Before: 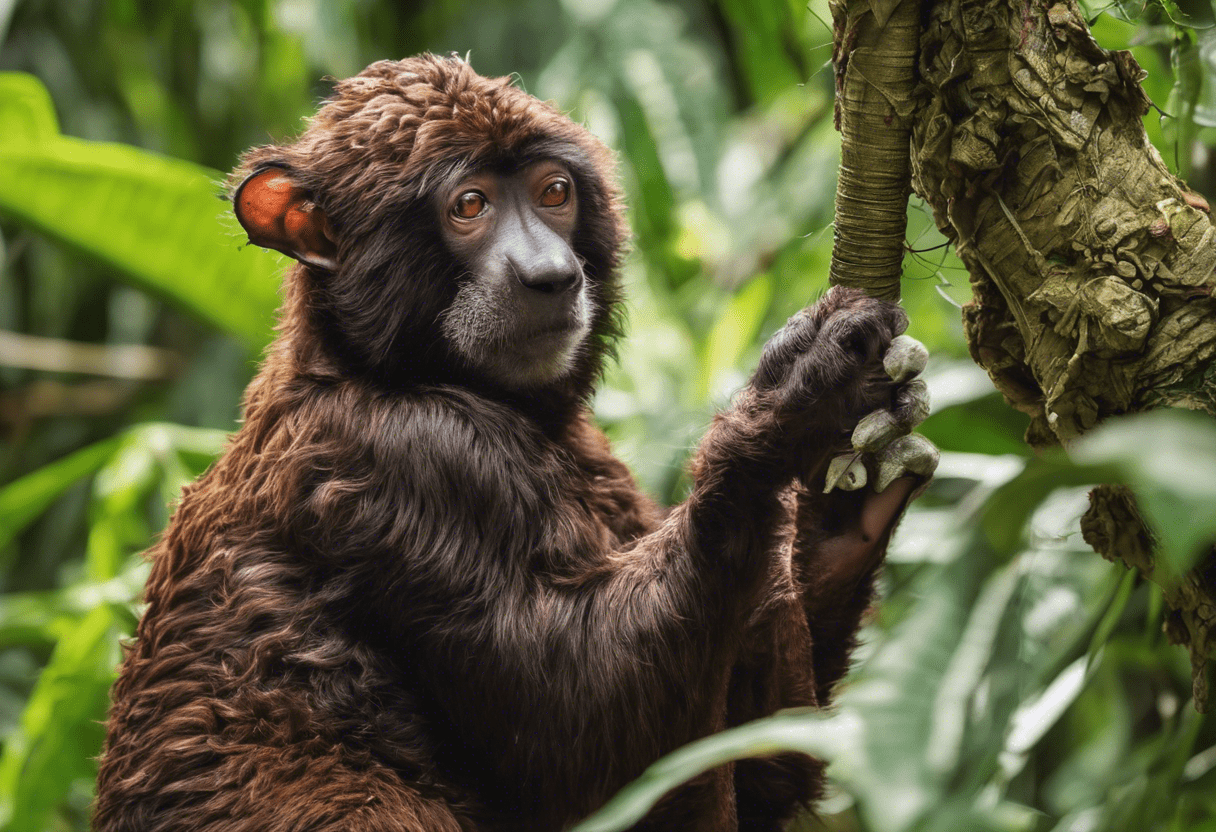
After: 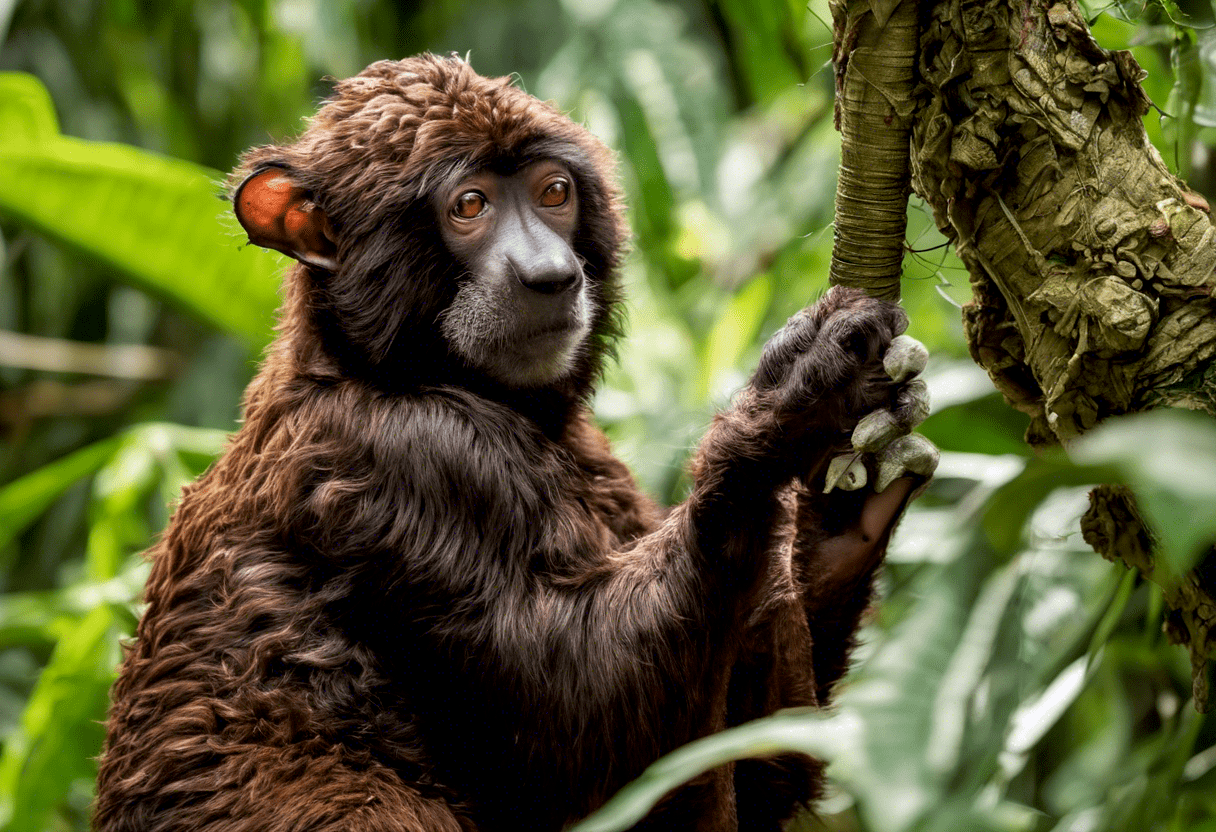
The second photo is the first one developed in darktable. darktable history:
white balance: emerald 1
exposure: black level correction 0.009, exposure 0.119 EV, compensate highlight preservation false
